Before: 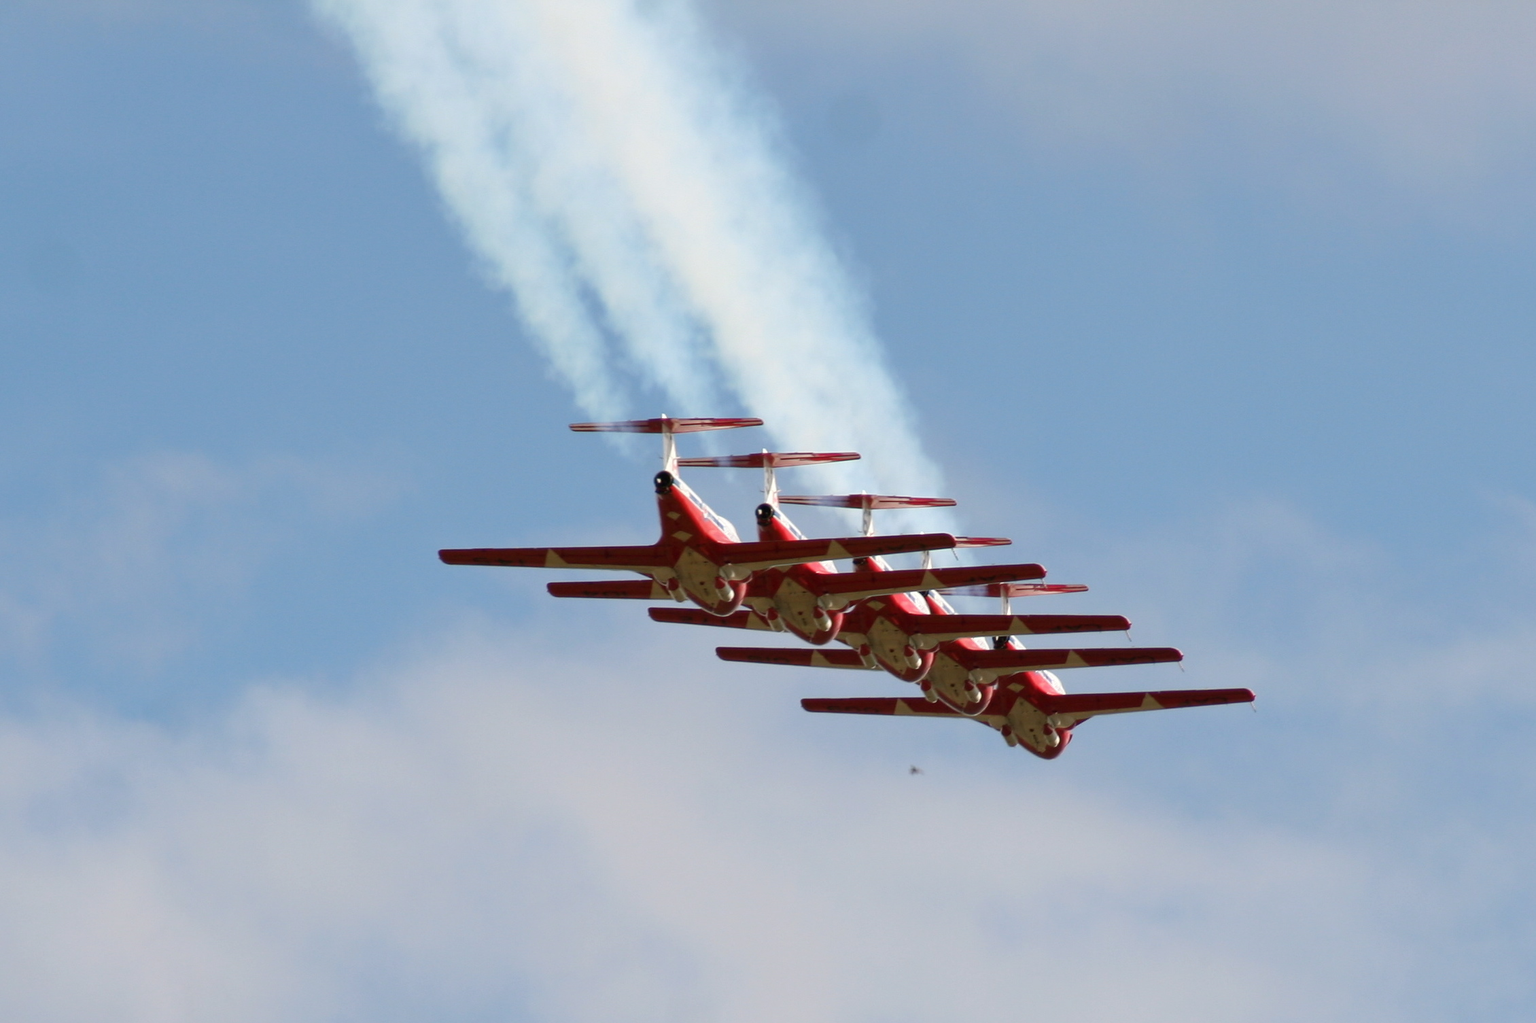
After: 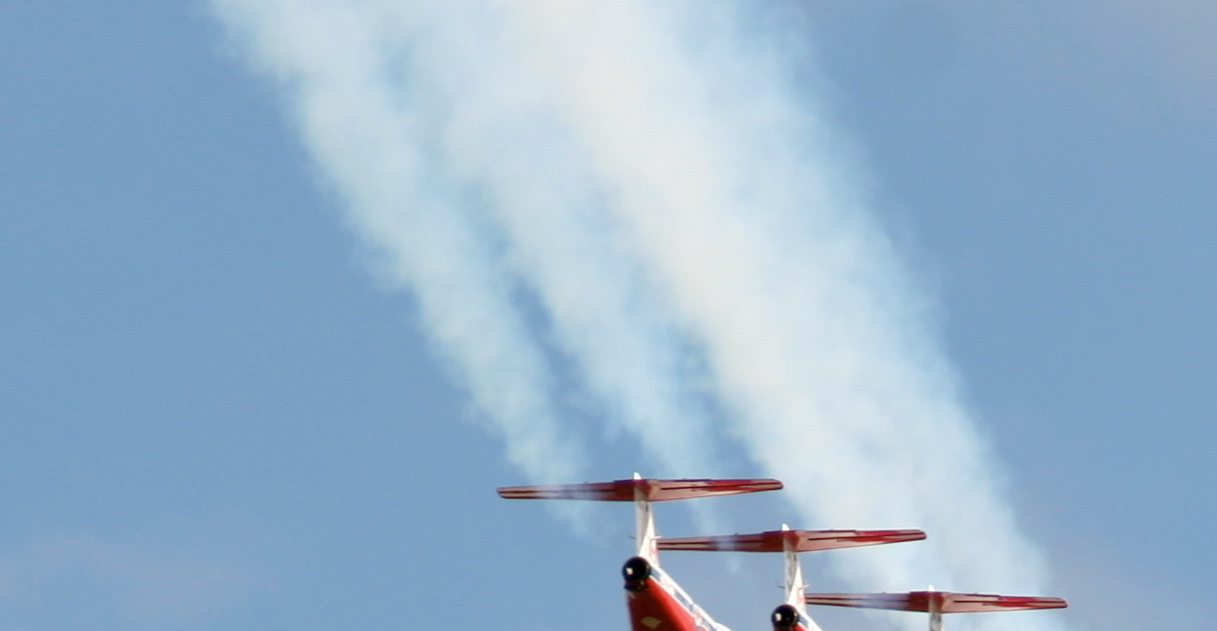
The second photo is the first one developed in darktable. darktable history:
crop: left 15.052%, top 9.071%, right 31.095%, bottom 48.938%
